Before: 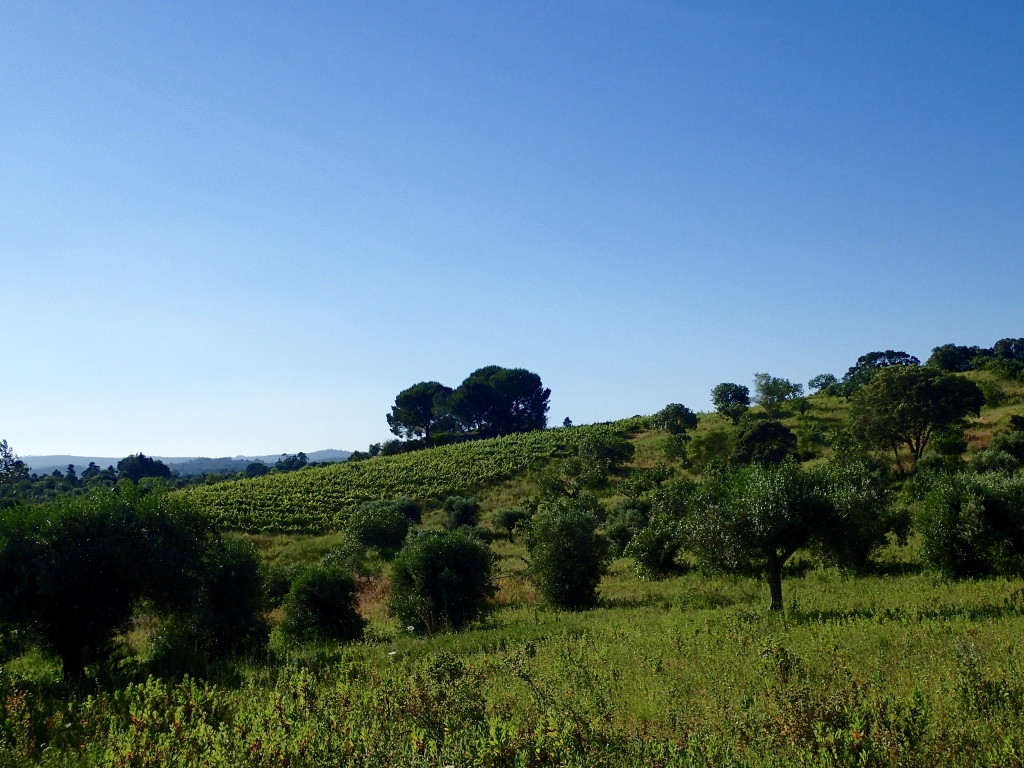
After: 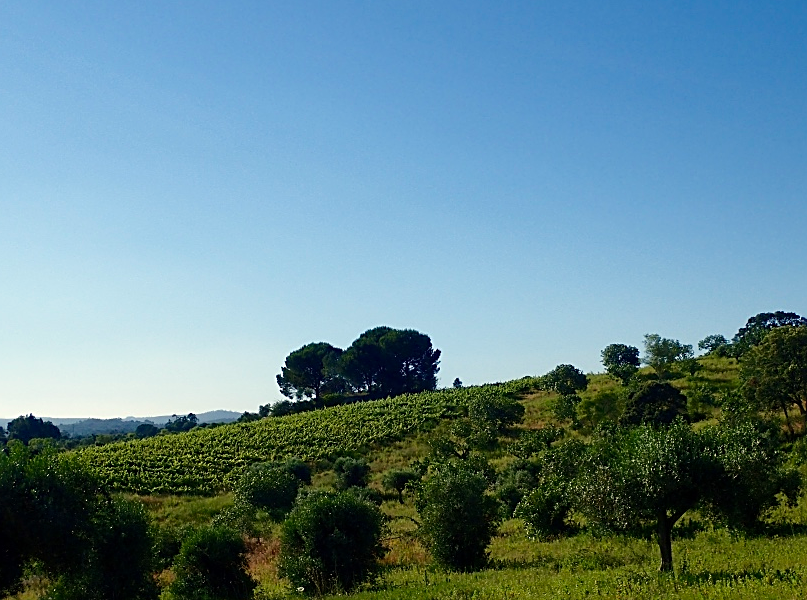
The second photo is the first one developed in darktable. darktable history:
sharpen: on, module defaults
crop and rotate: left 10.77%, top 5.1%, right 10.41%, bottom 16.76%
white balance: red 1.045, blue 0.932
